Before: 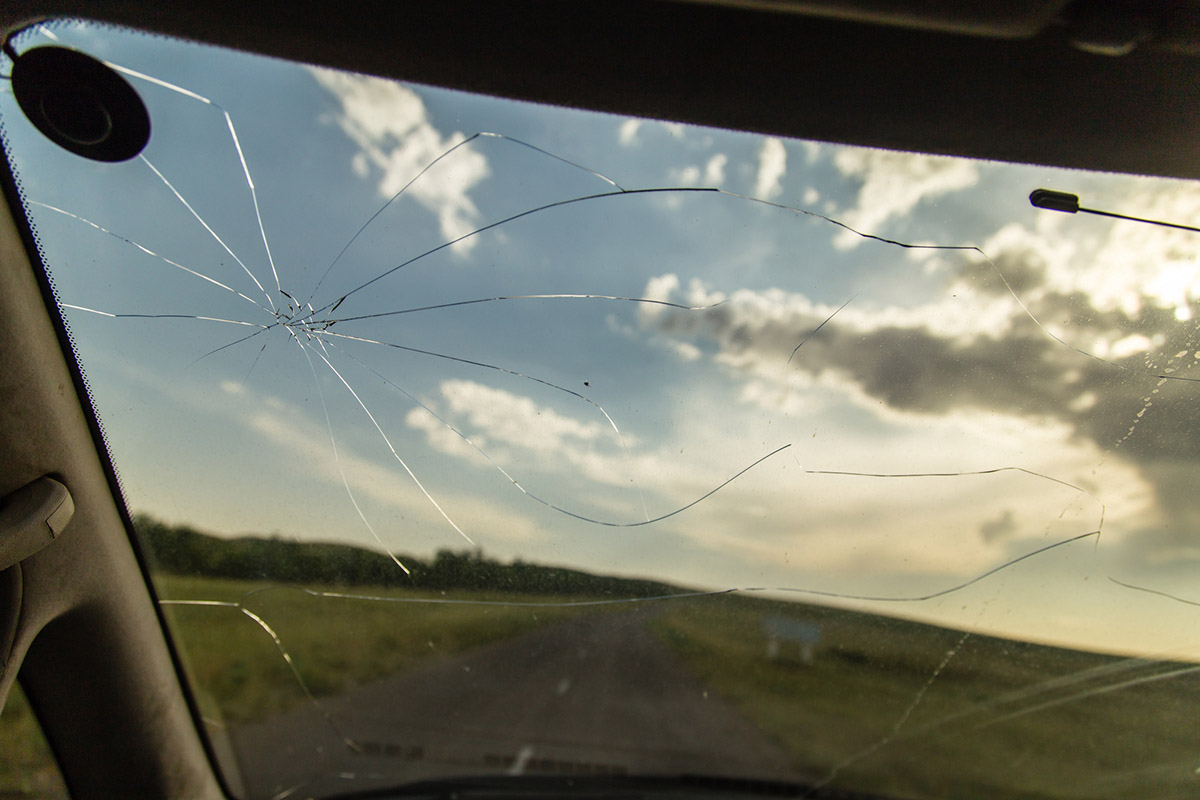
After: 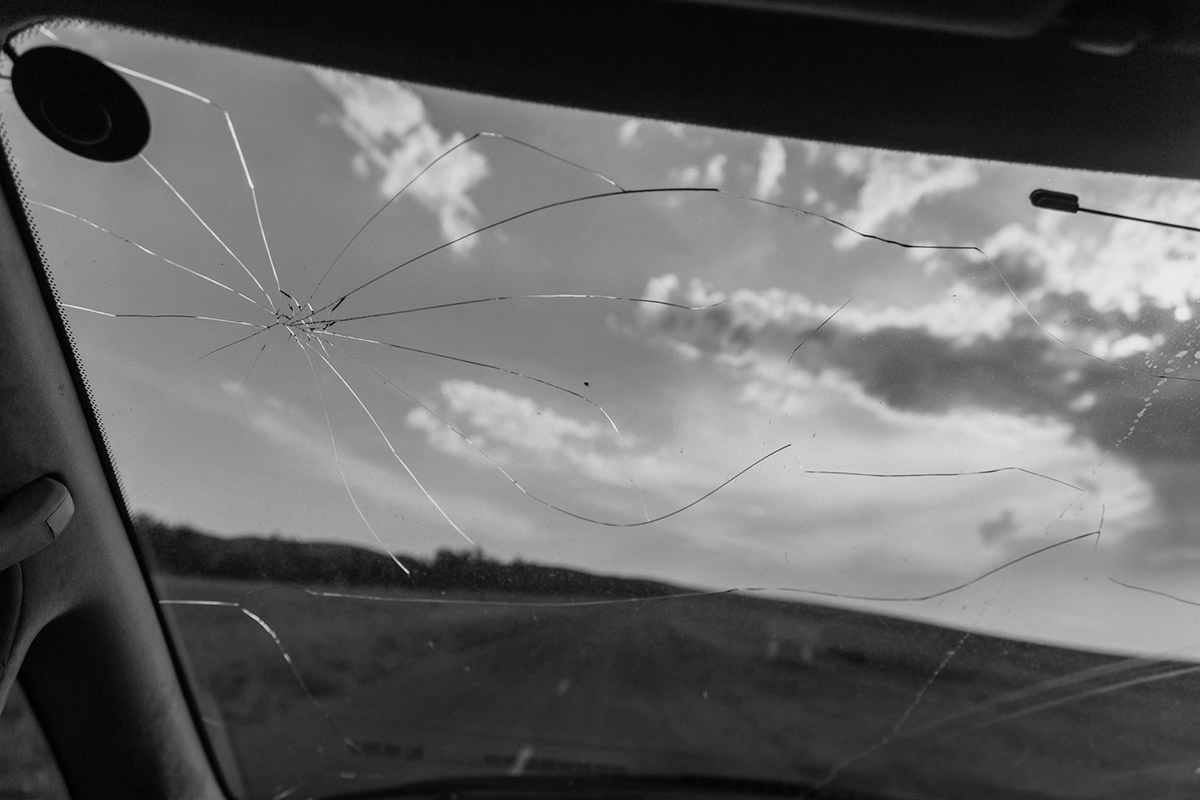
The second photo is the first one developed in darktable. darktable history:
exposure: exposure -0.177 EV, compensate highlight preservation false
color calibration: output gray [0.22, 0.42, 0.37, 0], gray › normalize channels true, illuminant same as pipeline (D50), adaptation XYZ, x 0.346, y 0.359, gamut compression 0
